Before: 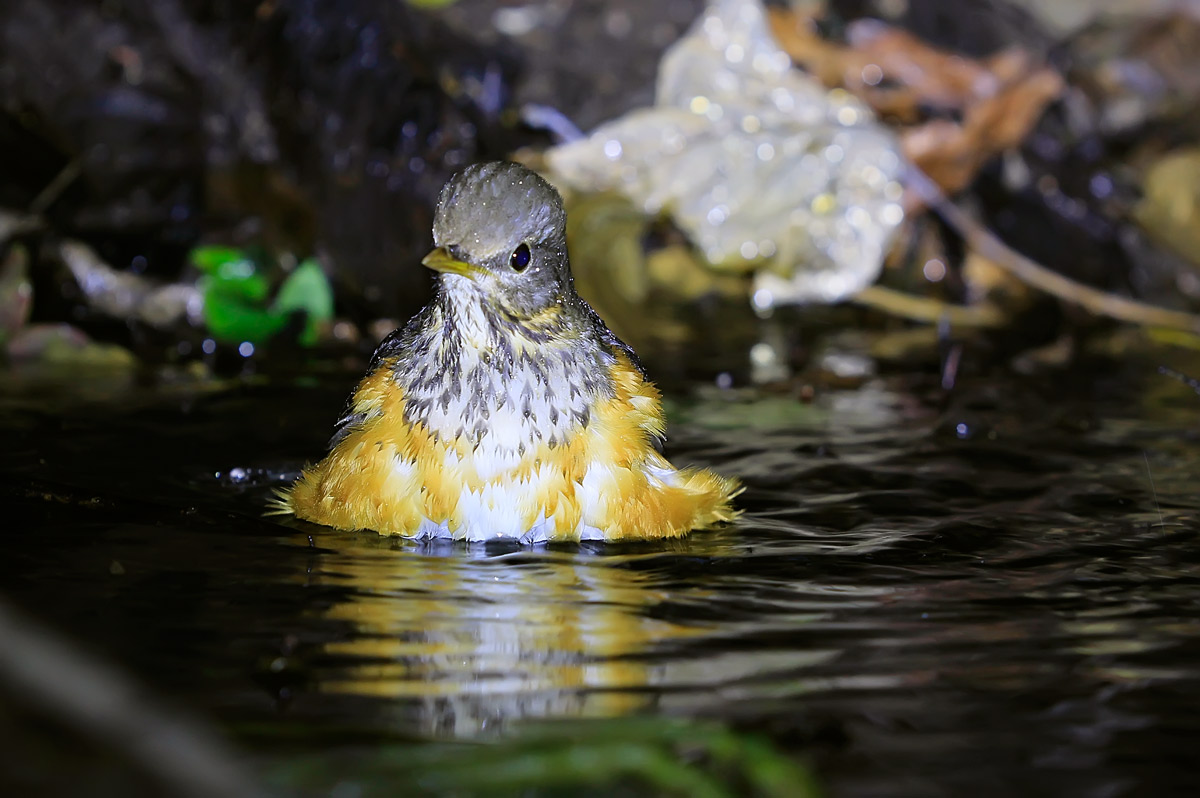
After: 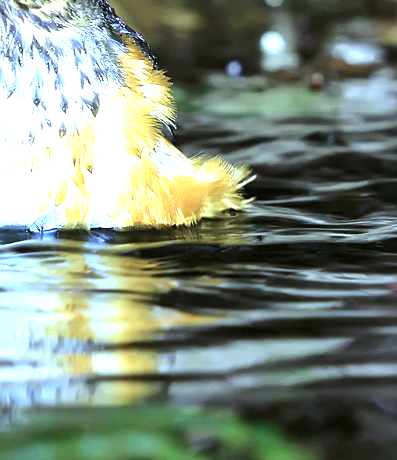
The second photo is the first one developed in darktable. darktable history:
color correction: highlights a* -9.73, highlights b* -21.22
exposure: black level correction -0.002, exposure 1.35 EV, compensate highlight preservation false
local contrast: mode bilateral grid, contrast 25, coarseness 60, detail 151%, midtone range 0.2
crop: left 40.878%, top 39.176%, right 25.993%, bottom 3.081%
